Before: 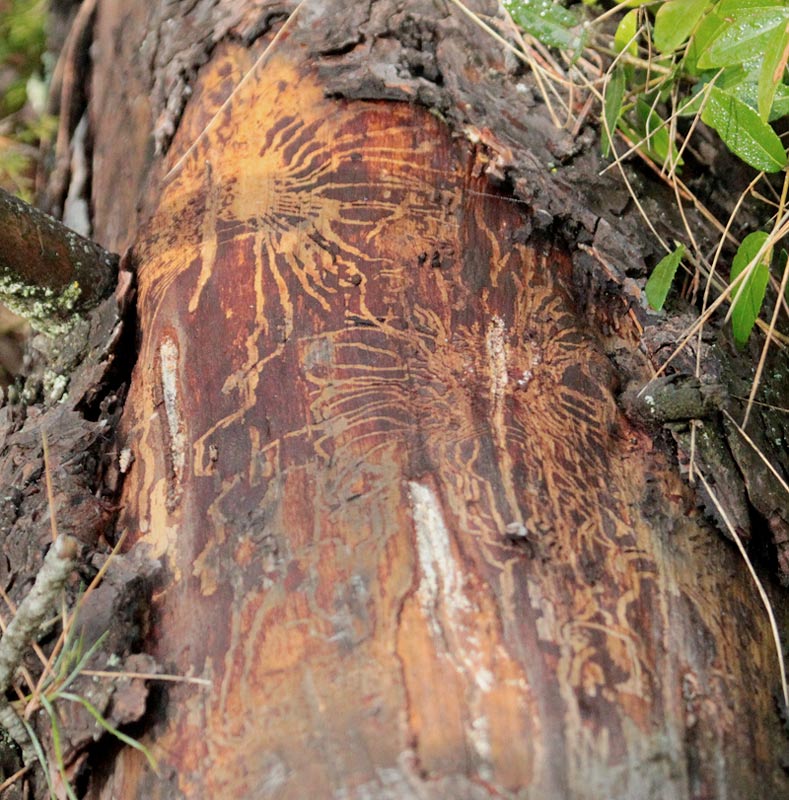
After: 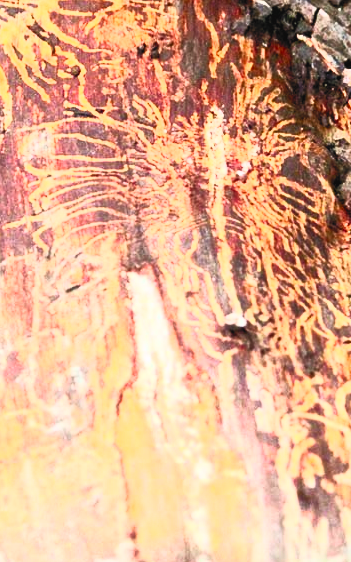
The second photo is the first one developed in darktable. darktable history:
contrast brightness saturation: contrast 0.993, brightness 0.987, saturation 0.995
filmic rgb: black relative exposure -7.65 EV, white relative exposure 4.56 EV, threshold 5.99 EV, hardness 3.61, enable highlight reconstruction true
crop: left 35.68%, top 26.219%, right 19.795%, bottom 3.433%
